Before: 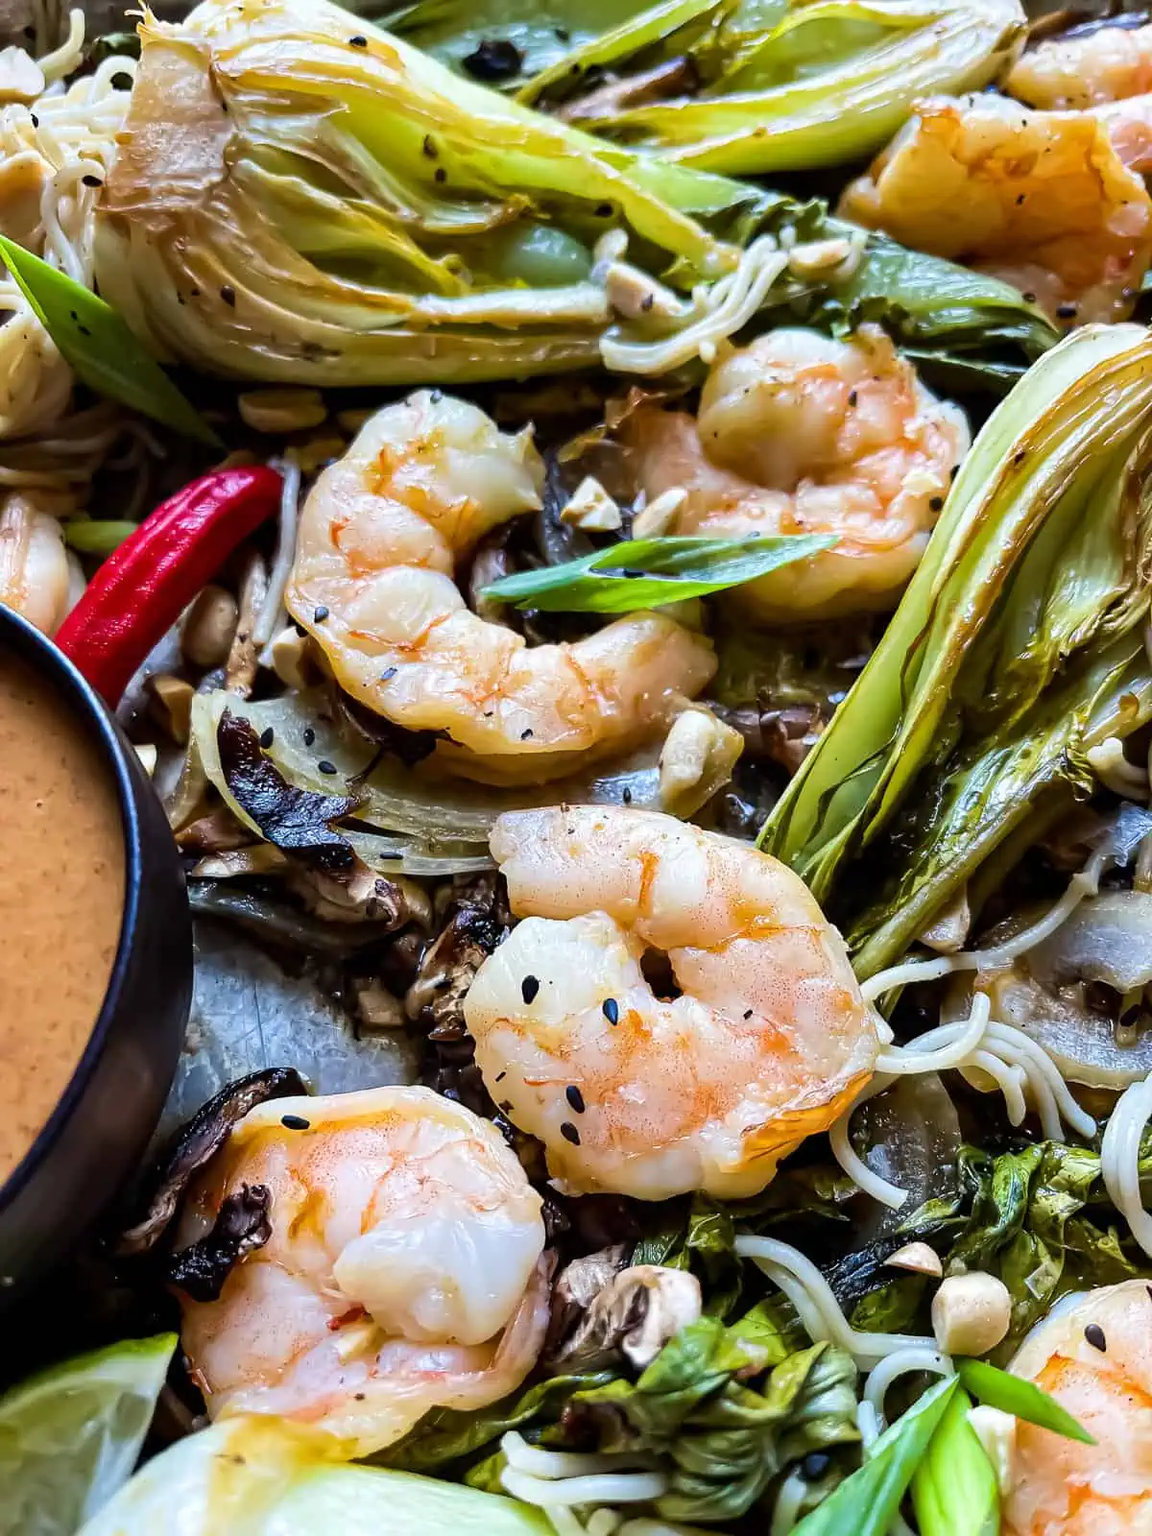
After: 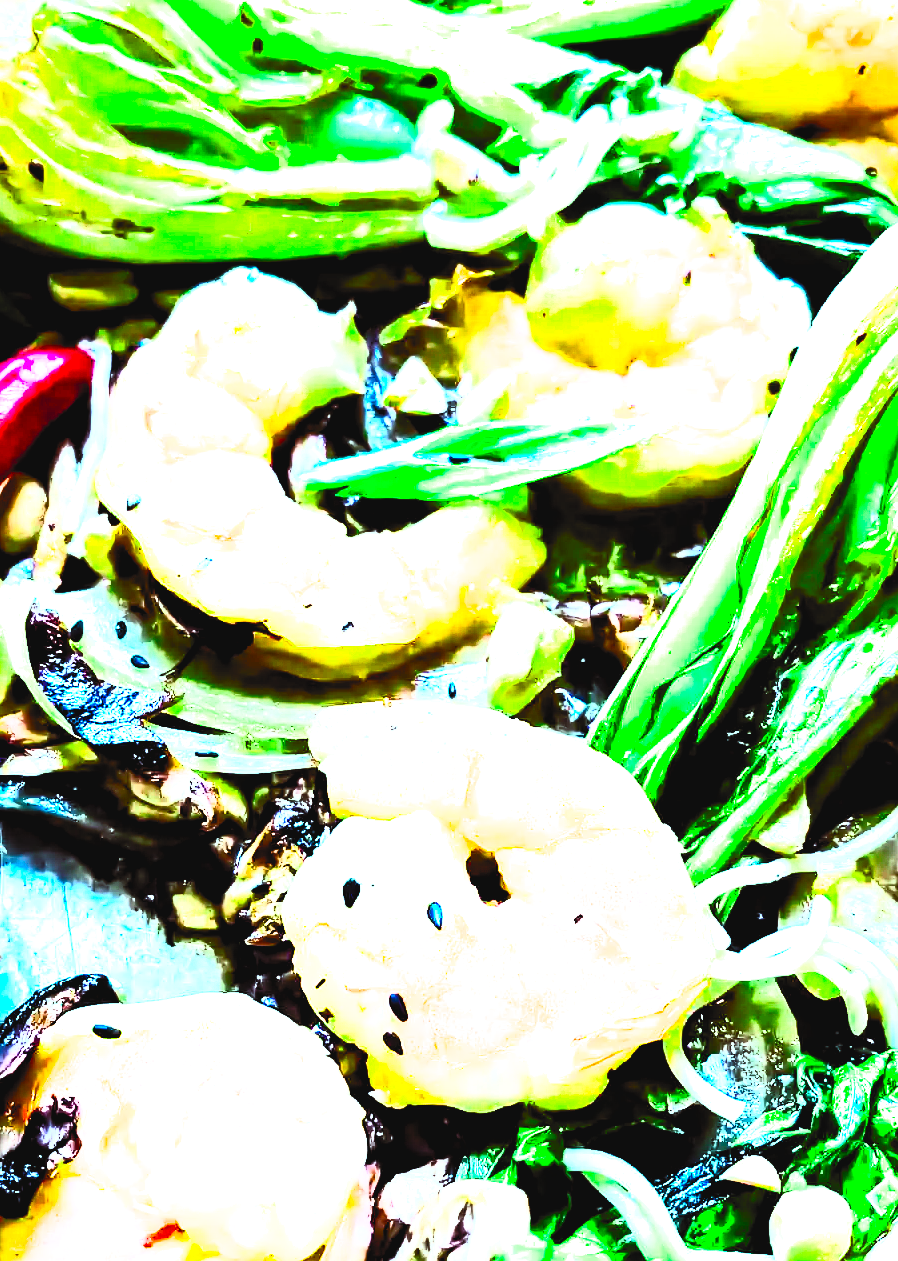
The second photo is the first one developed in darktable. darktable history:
contrast brightness saturation: contrast 1, brightness 1, saturation 1
exposure: black level correction 0, exposure 1.5 EV, compensate exposure bias true, compensate highlight preservation false
filmic rgb: black relative exposure -5 EV, hardness 2.88, contrast 1.4, highlights saturation mix -20%
color balance rgb: shadows lift › luminance -7.7%, shadows lift › chroma 2.13%, shadows lift › hue 200.79°, power › luminance -7.77%, power › chroma 2.27%, power › hue 220.69°, highlights gain › luminance 15.15%, highlights gain › chroma 4%, highlights gain › hue 209.35°, global offset › luminance -0.21%, global offset › chroma 0.27%, perceptual saturation grading › global saturation 24.42%, perceptual saturation grading › highlights -24.42%, perceptual saturation grading › mid-tones 24.42%, perceptual saturation grading › shadows 40%, perceptual brilliance grading › global brilliance -5%, perceptual brilliance grading › highlights 24.42%, perceptual brilliance grading › mid-tones 7%, perceptual brilliance grading › shadows -5%
color zones: curves: ch2 [(0, 0.5) (0.143, 0.517) (0.286, 0.571) (0.429, 0.522) (0.571, 0.5) (0.714, 0.5) (0.857, 0.5) (1, 0.5)]
crop: left 16.768%, top 8.653%, right 8.362%, bottom 12.485%
